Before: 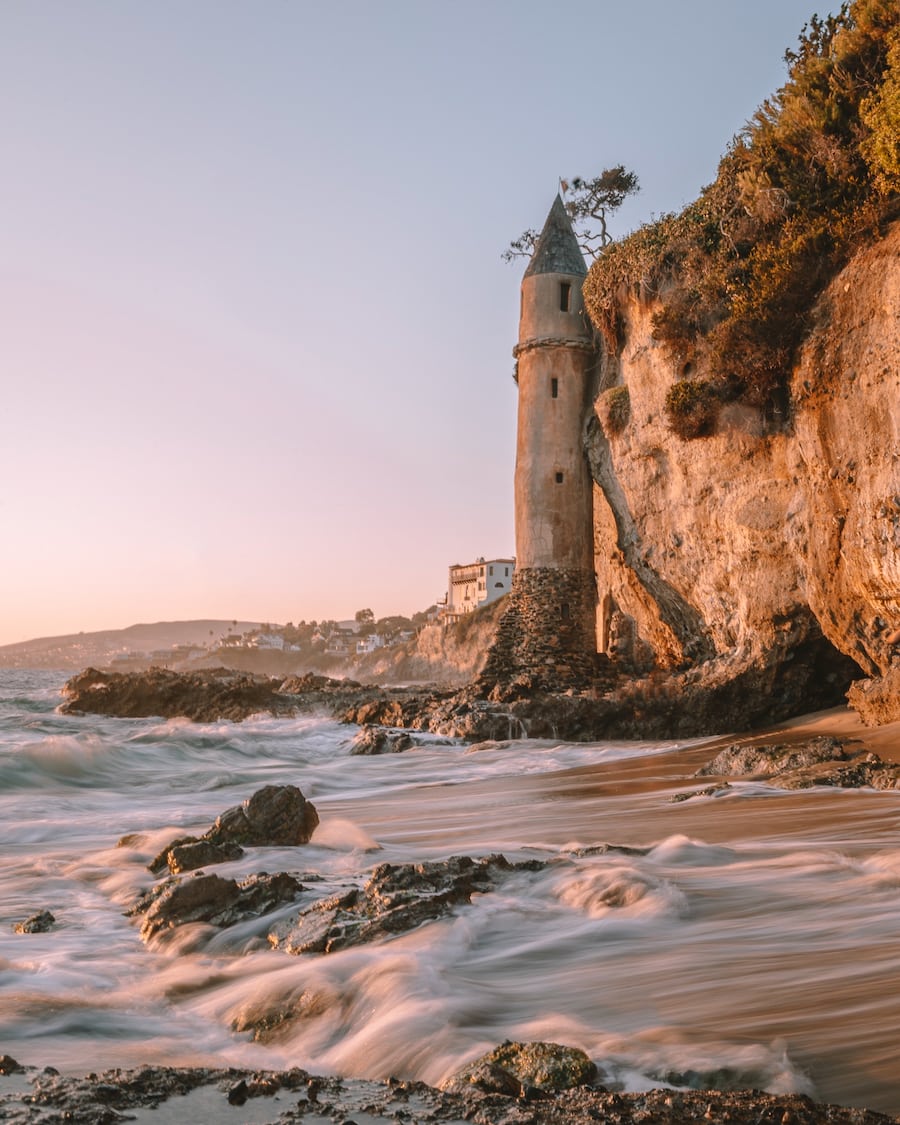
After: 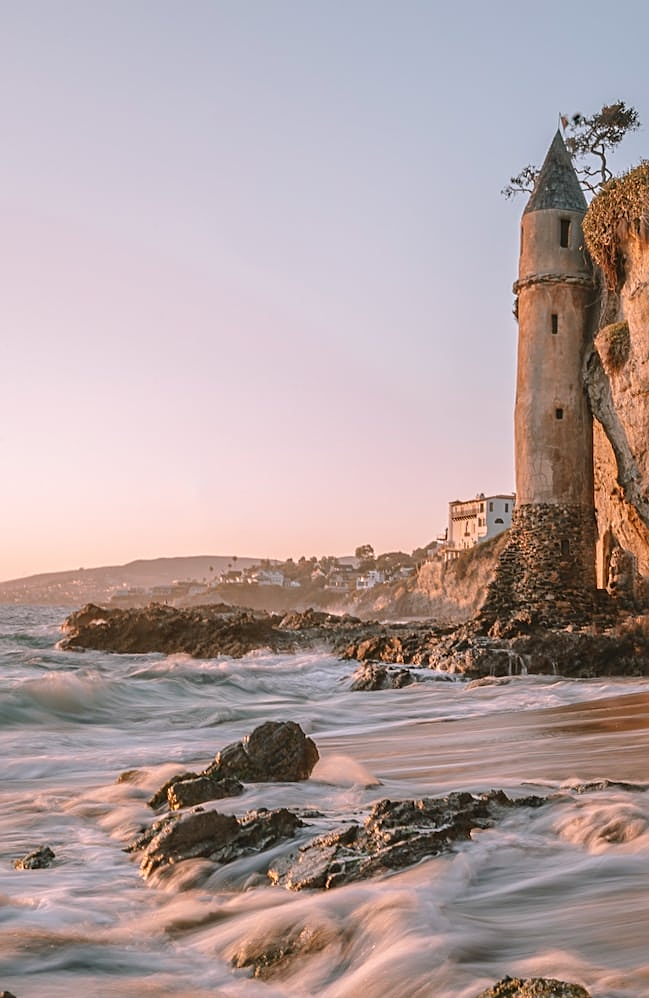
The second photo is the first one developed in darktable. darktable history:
crop: top 5.741%, right 27.842%, bottom 5.505%
sharpen: on, module defaults
